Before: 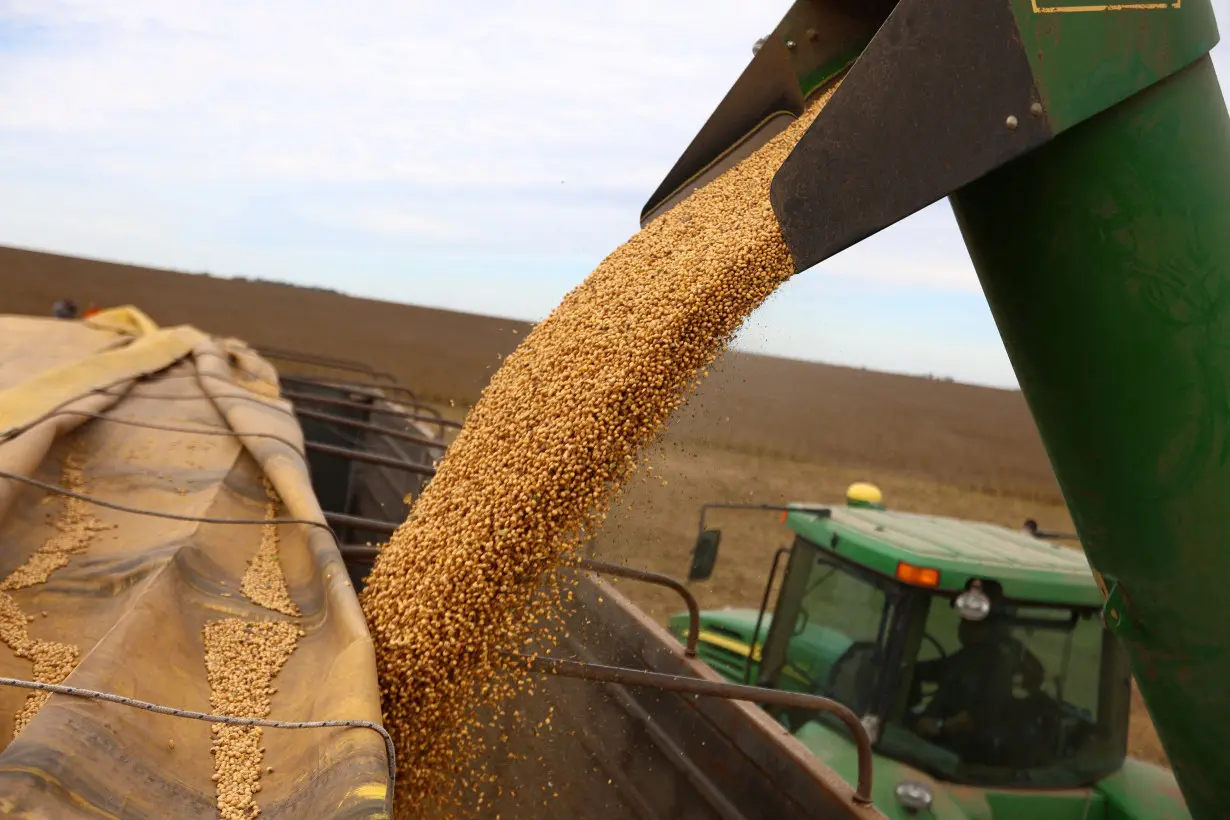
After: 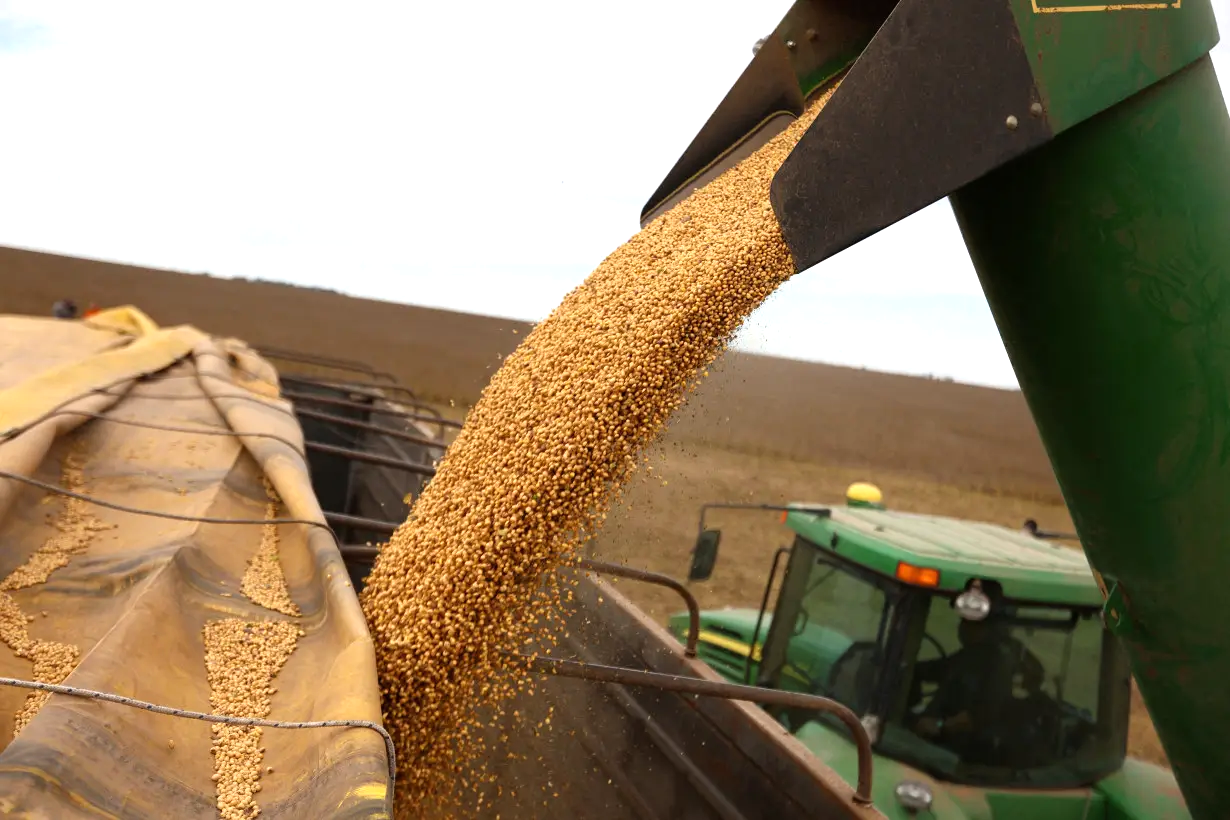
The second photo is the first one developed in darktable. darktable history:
tone equalizer: -8 EV -0.423 EV, -7 EV -0.424 EV, -6 EV -0.32 EV, -5 EV -0.192 EV, -3 EV 0.208 EV, -2 EV 0.343 EV, -1 EV 0.405 EV, +0 EV 0.407 EV
